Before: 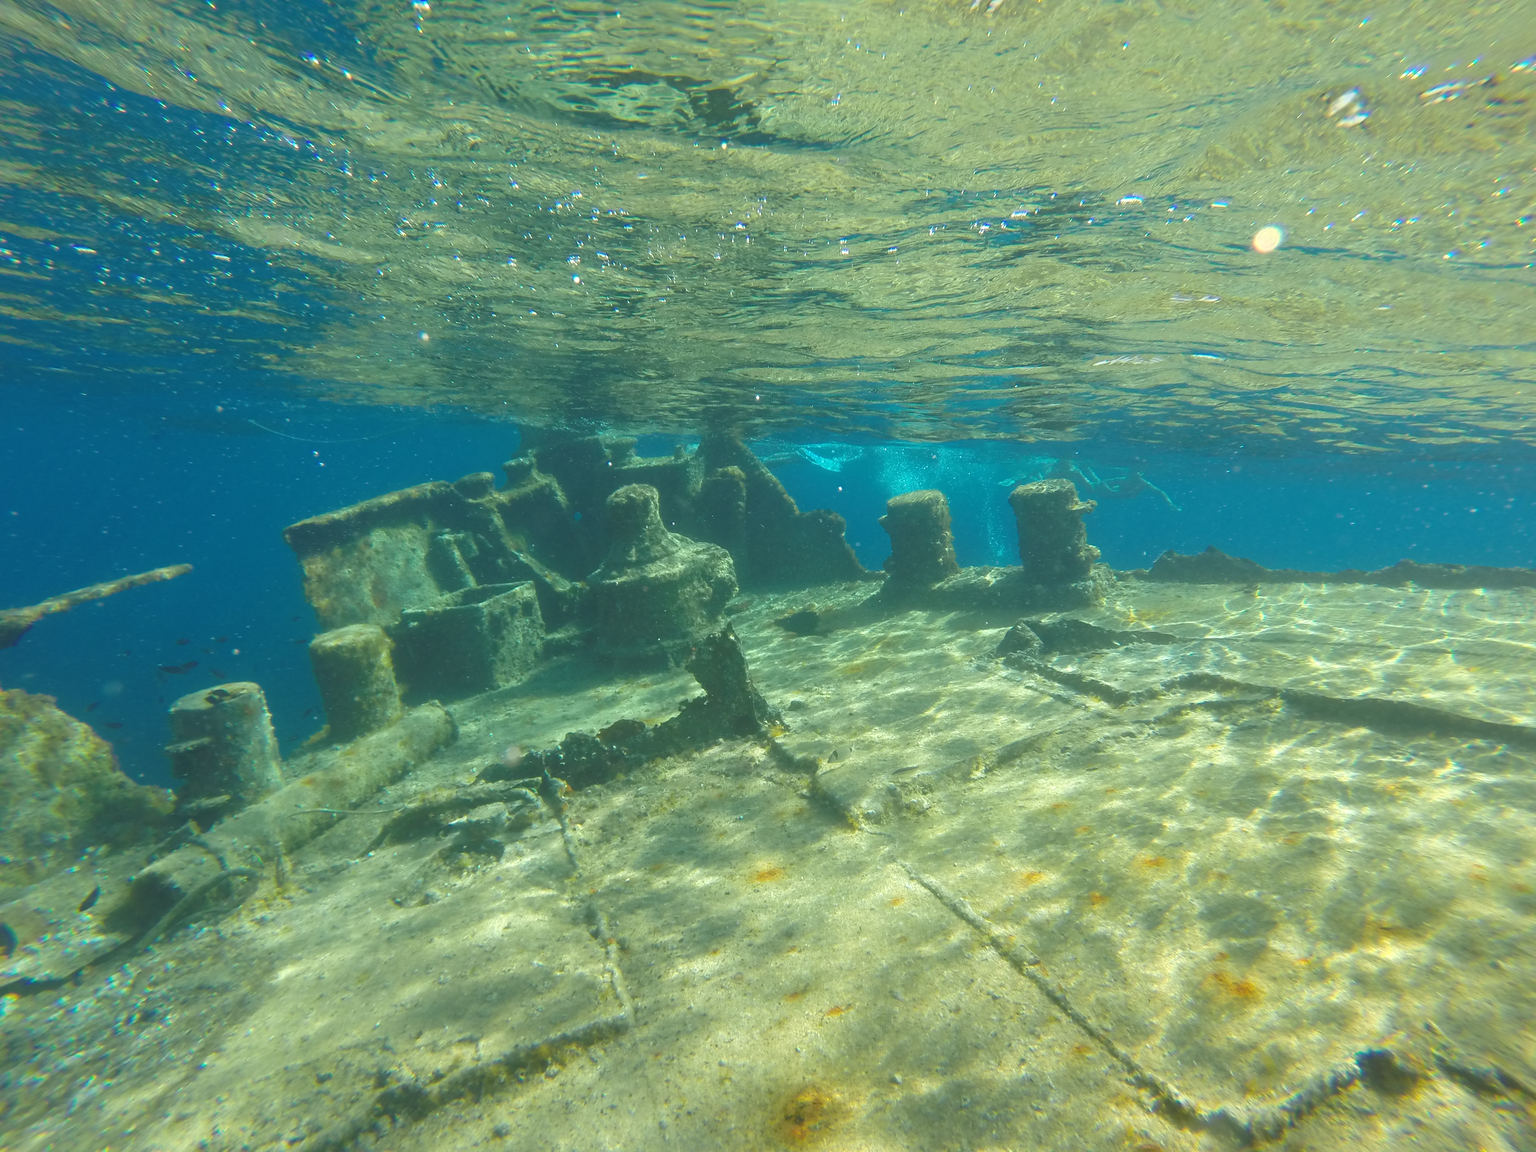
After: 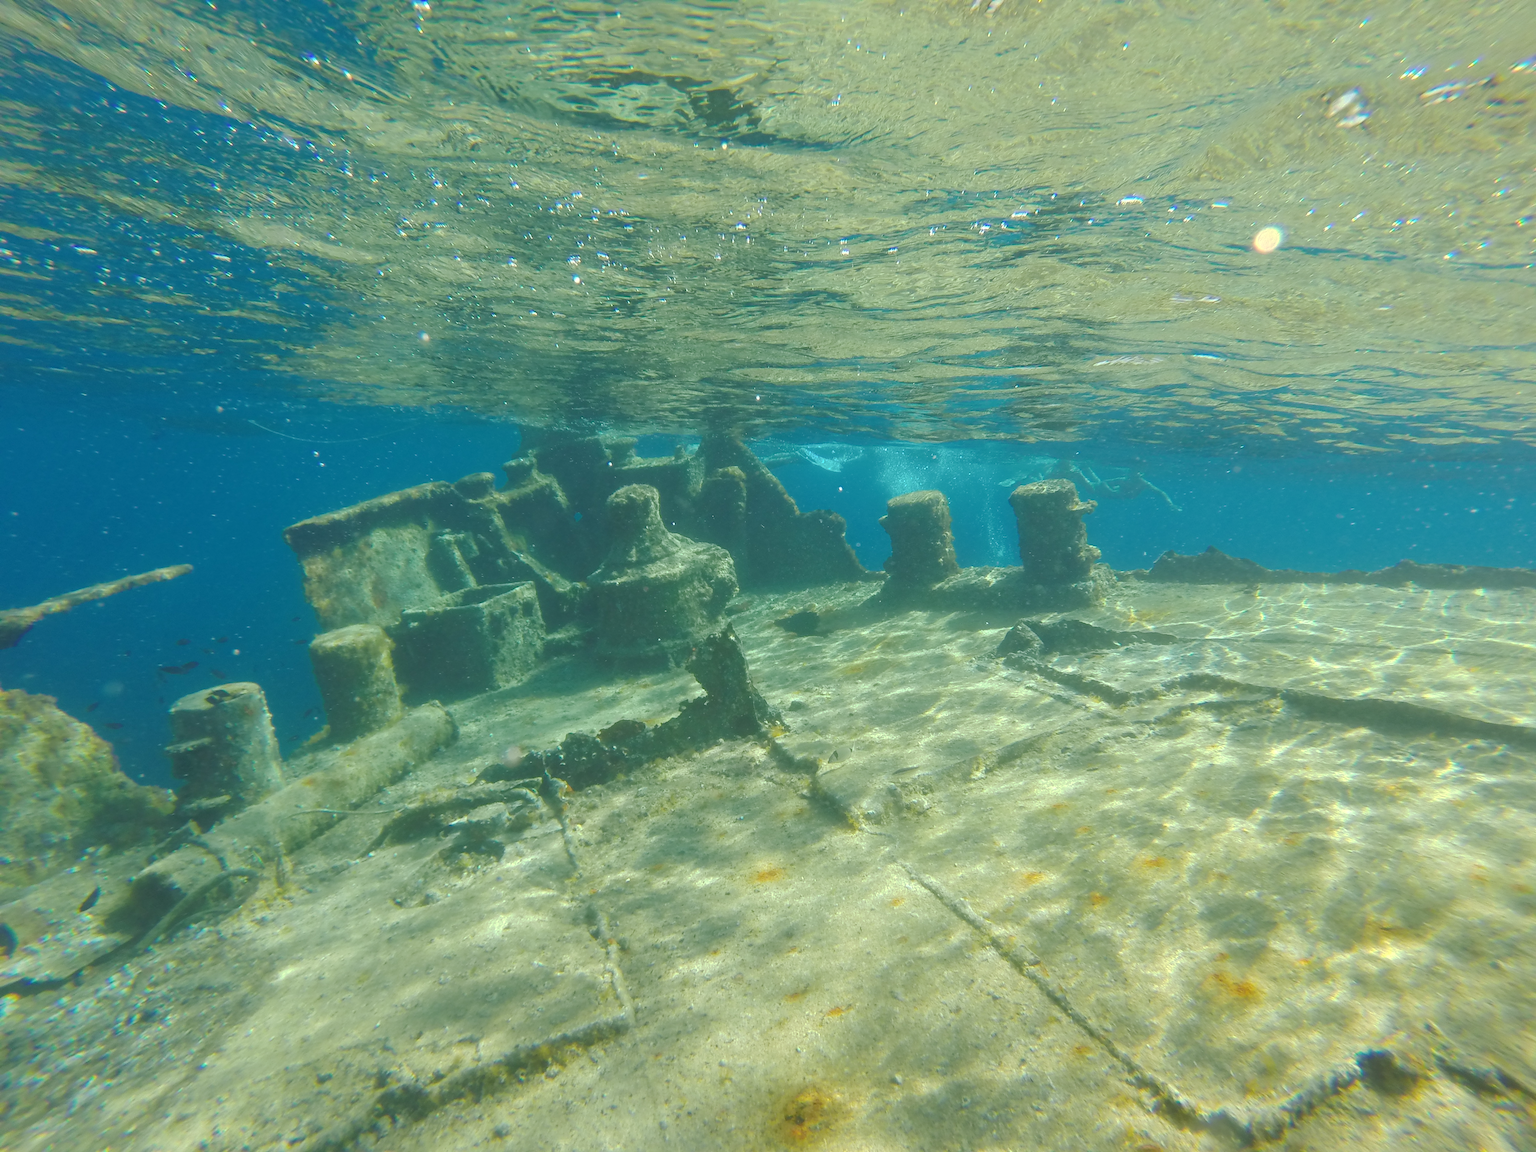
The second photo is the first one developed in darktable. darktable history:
tone equalizer: on, module defaults
base curve: curves: ch0 [(0, 0) (0.235, 0.266) (0.503, 0.496) (0.786, 0.72) (1, 1)], preserve colors none
